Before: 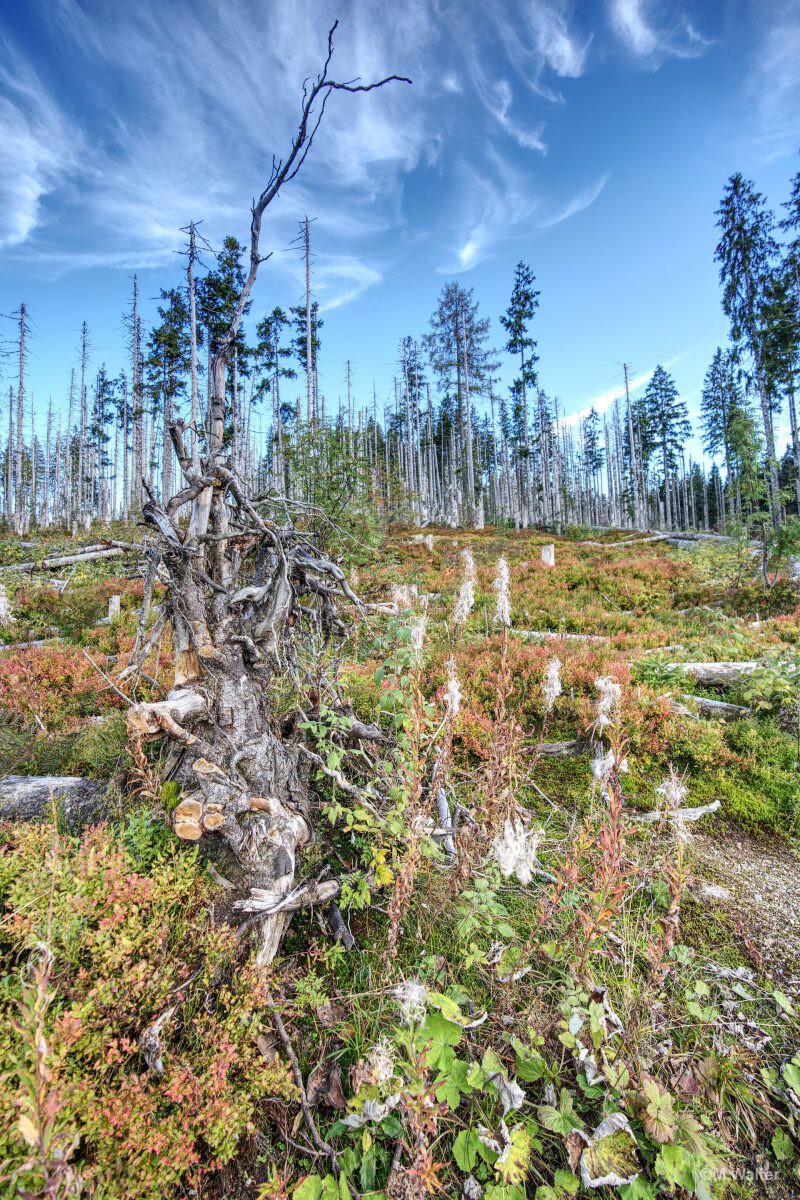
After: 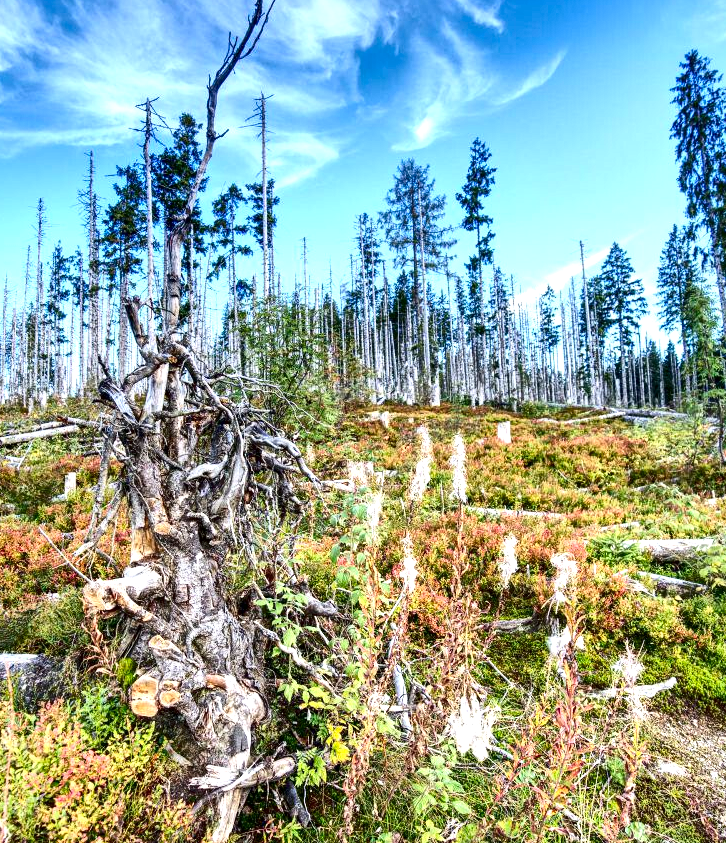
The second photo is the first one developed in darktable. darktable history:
contrast brightness saturation: contrast 0.19, brightness -0.11, saturation 0.21
crop: left 5.596%, top 10.314%, right 3.534%, bottom 19.395%
local contrast: mode bilateral grid, contrast 20, coarseness 50, detail 161%, midtone range 0.2
exposure: black level correction 0.001, exposure 0.5 EV, compensate exposure bias true, compensate highlight preservation false
